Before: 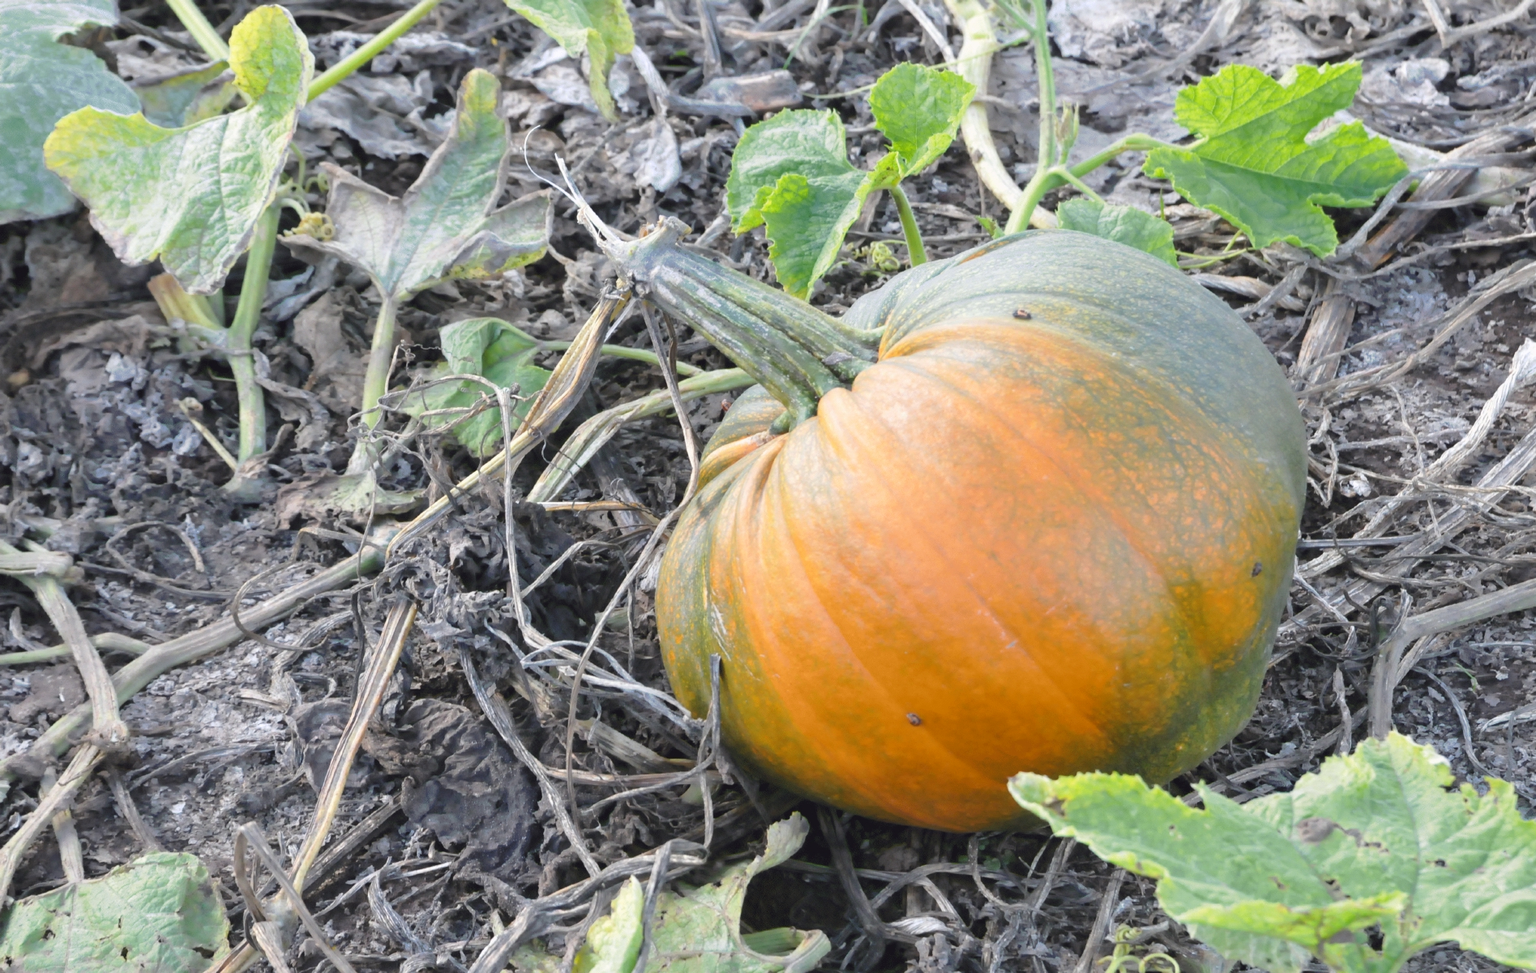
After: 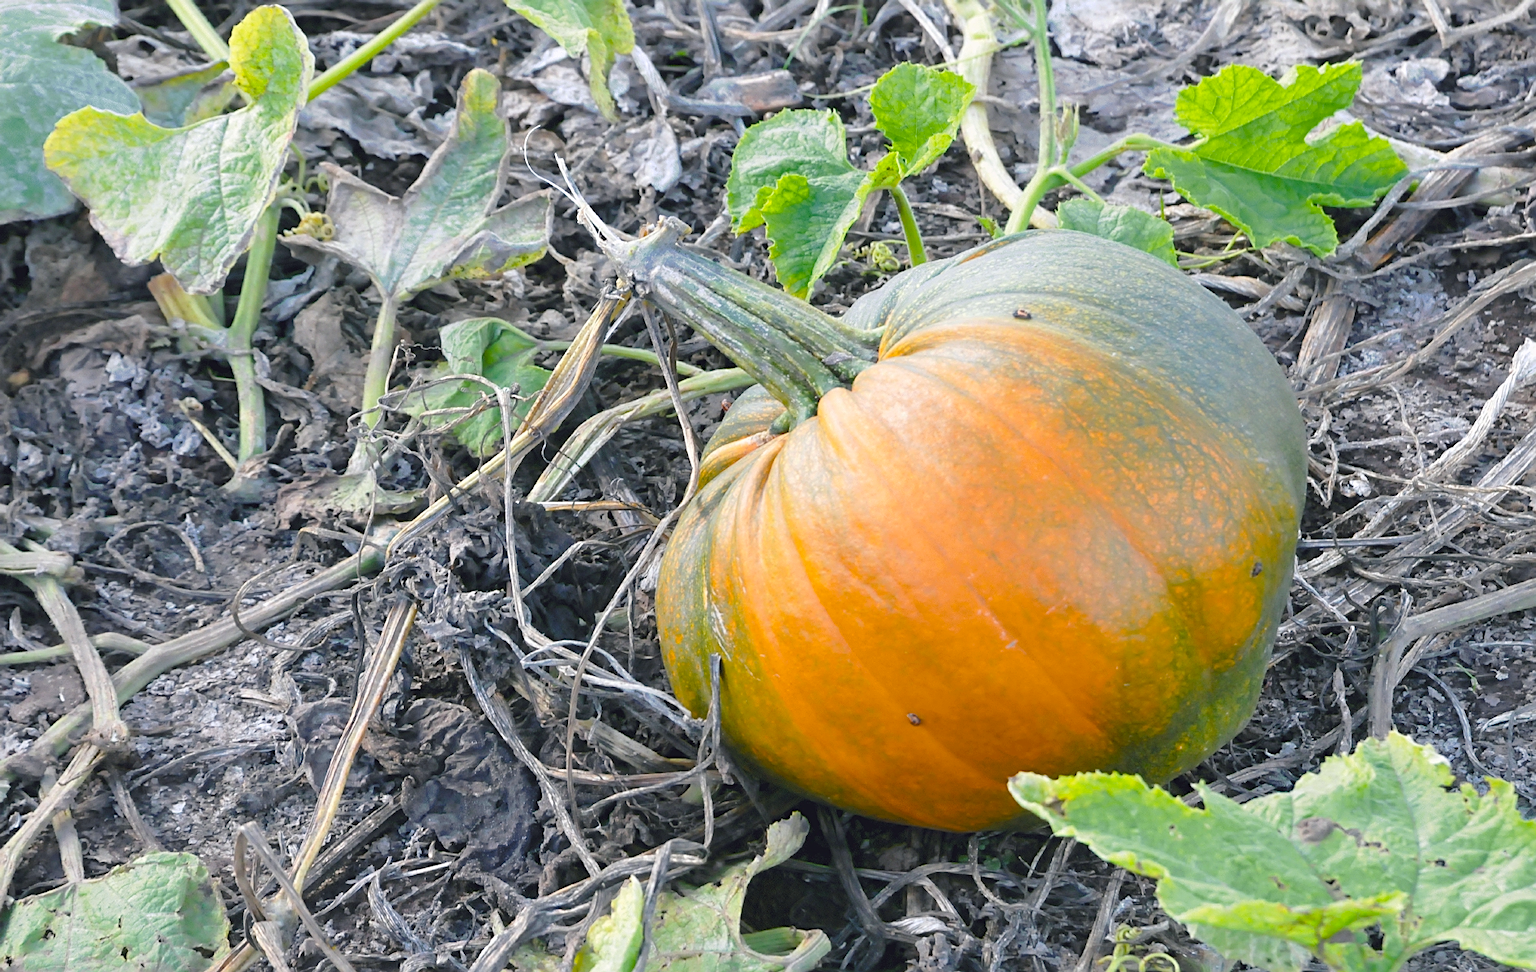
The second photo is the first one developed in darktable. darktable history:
color balance rgb: shadows lift › chroma 2%, shadows lift › hue 215.17°, linear chroma grading › shadows 19.809%, linear chroma grading › highlights 3.027%, linear chroma grading › mid-tones 10.559%, perceptual saturation grading › global saturation 30.145%, global vibrance -24.172%
sharpen: on, module defaults
